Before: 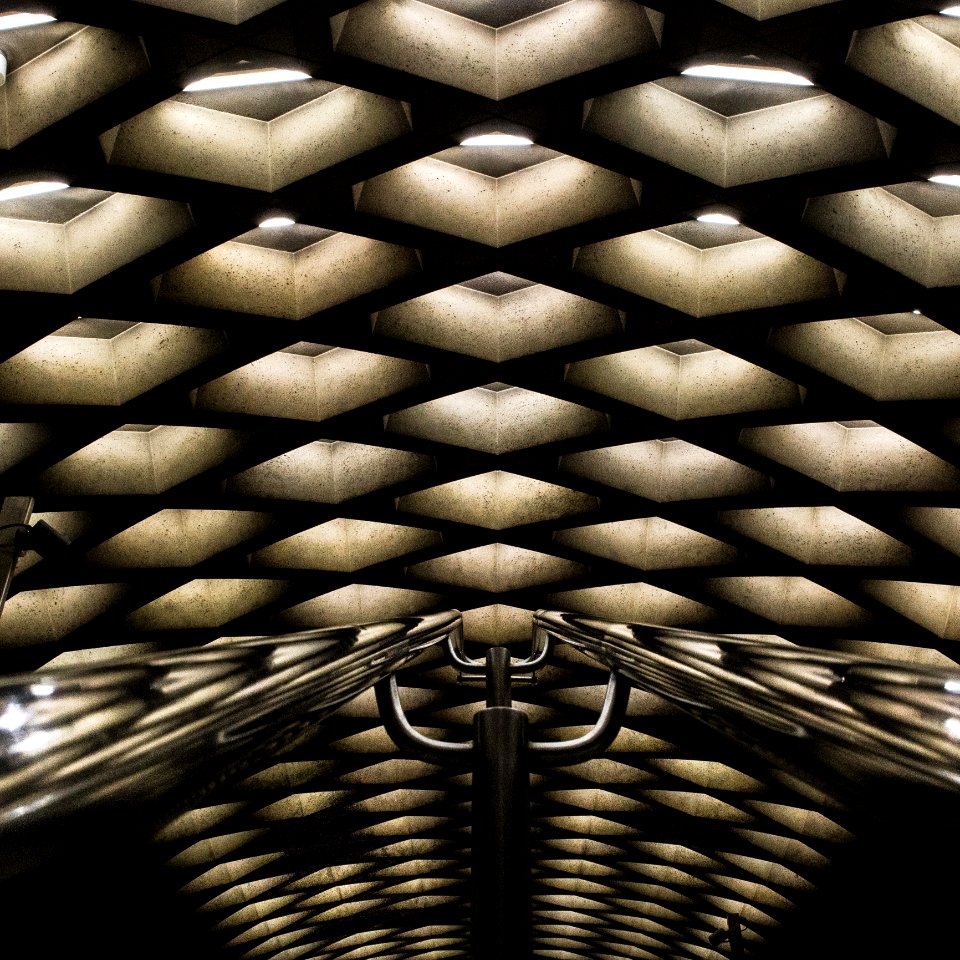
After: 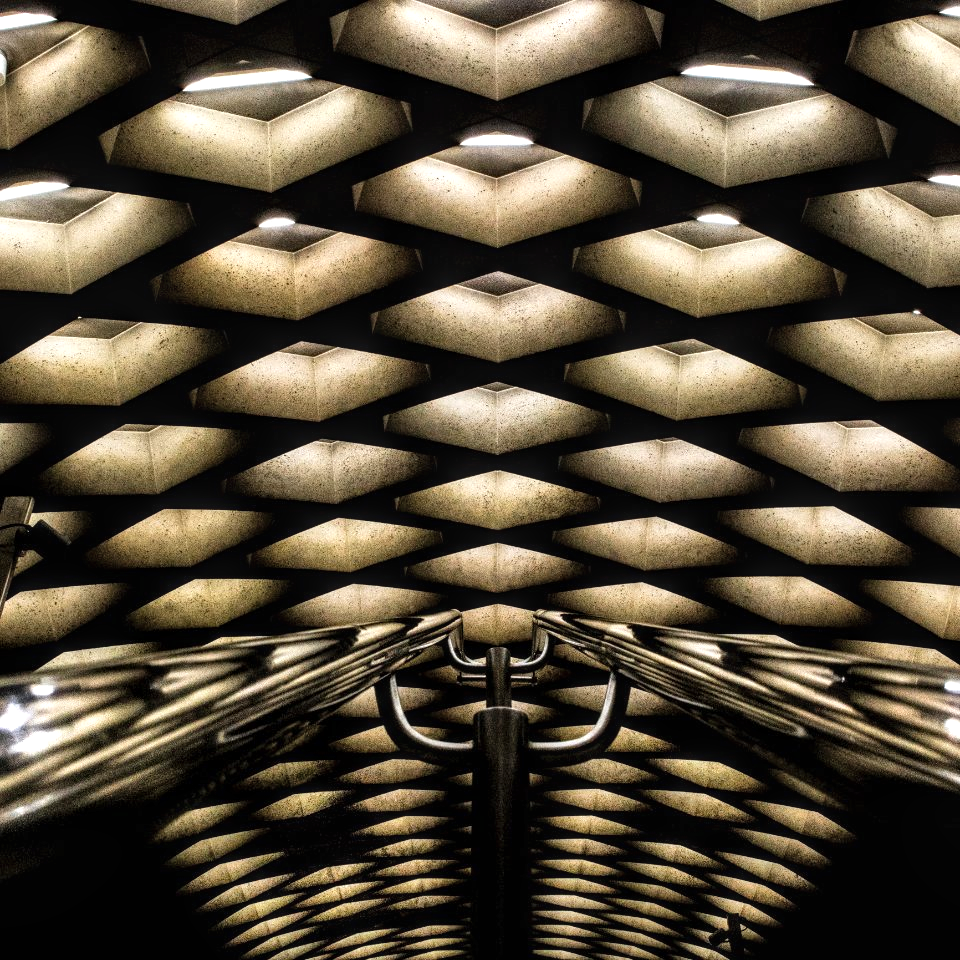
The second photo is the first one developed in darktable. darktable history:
local contrast: on, module defaults
shadows and highlights: shadows 36.97, highlights -27.62, soften with gaussian
exposure: exposure 0.297 EV, compensate highlight preservation false
